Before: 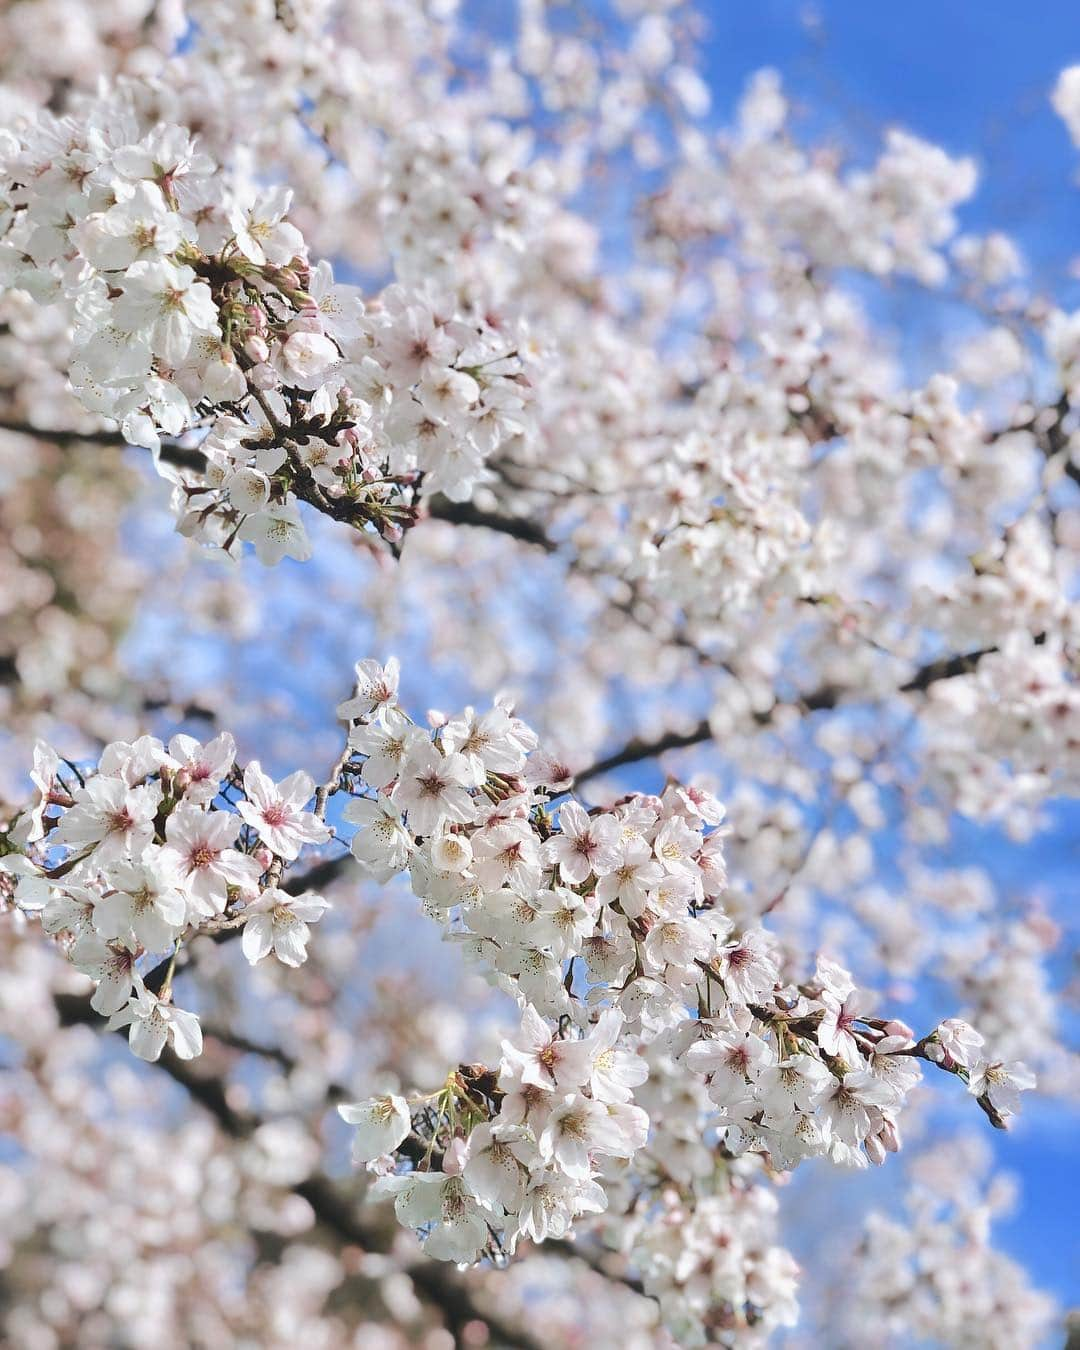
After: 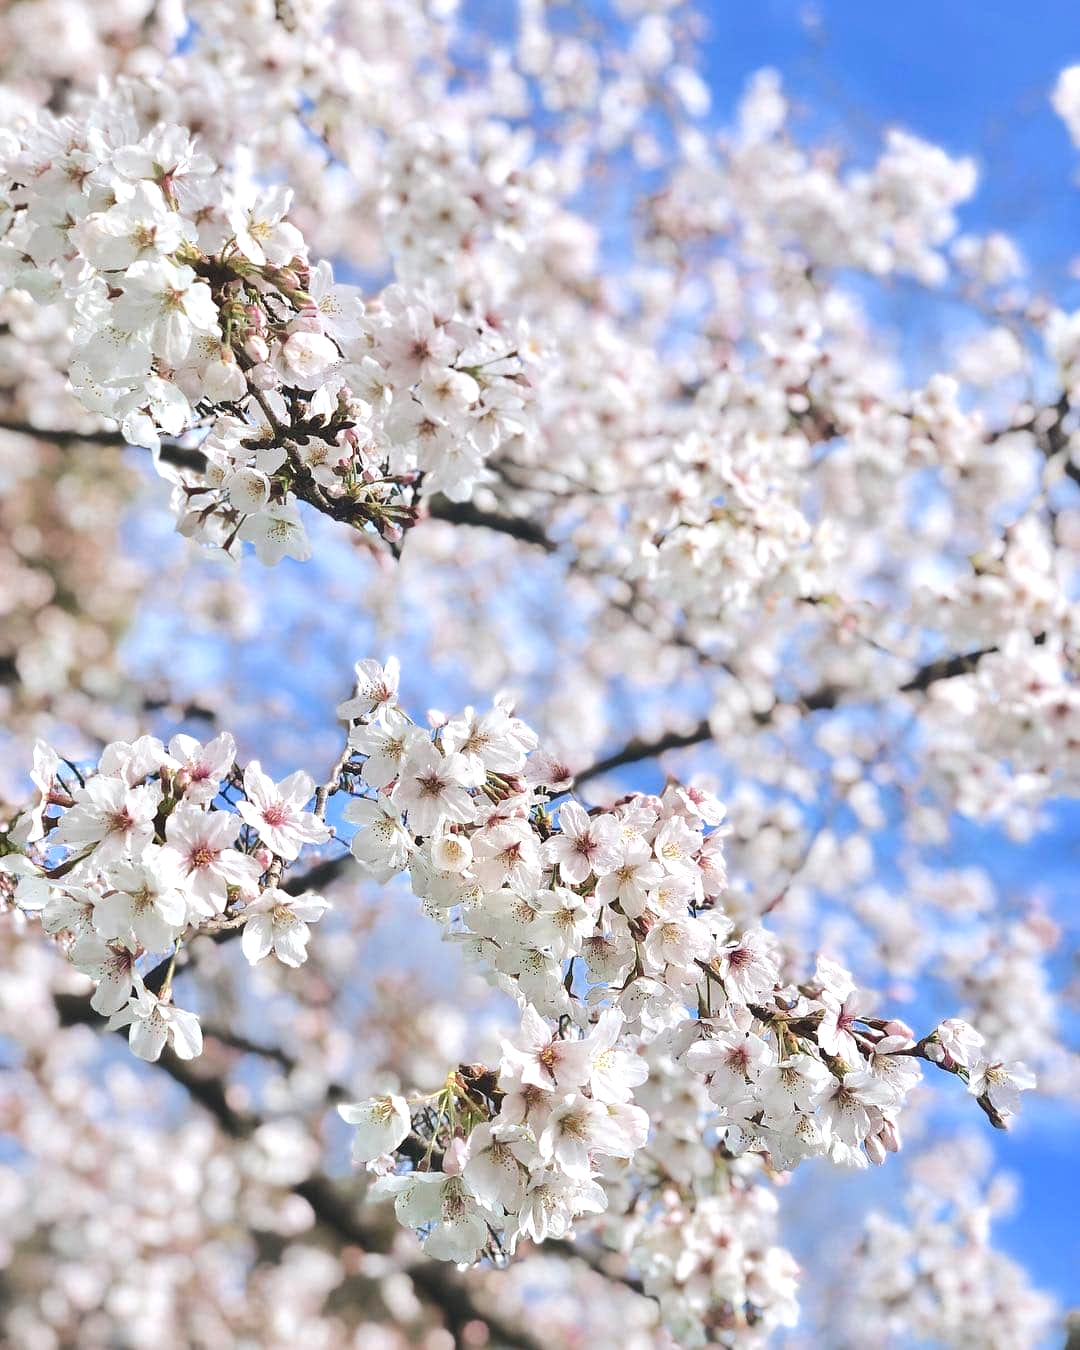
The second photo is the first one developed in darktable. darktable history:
tone equalizer: on, module defaults
exposure: exposure 0.293 EV, compensate highlight preservation false
